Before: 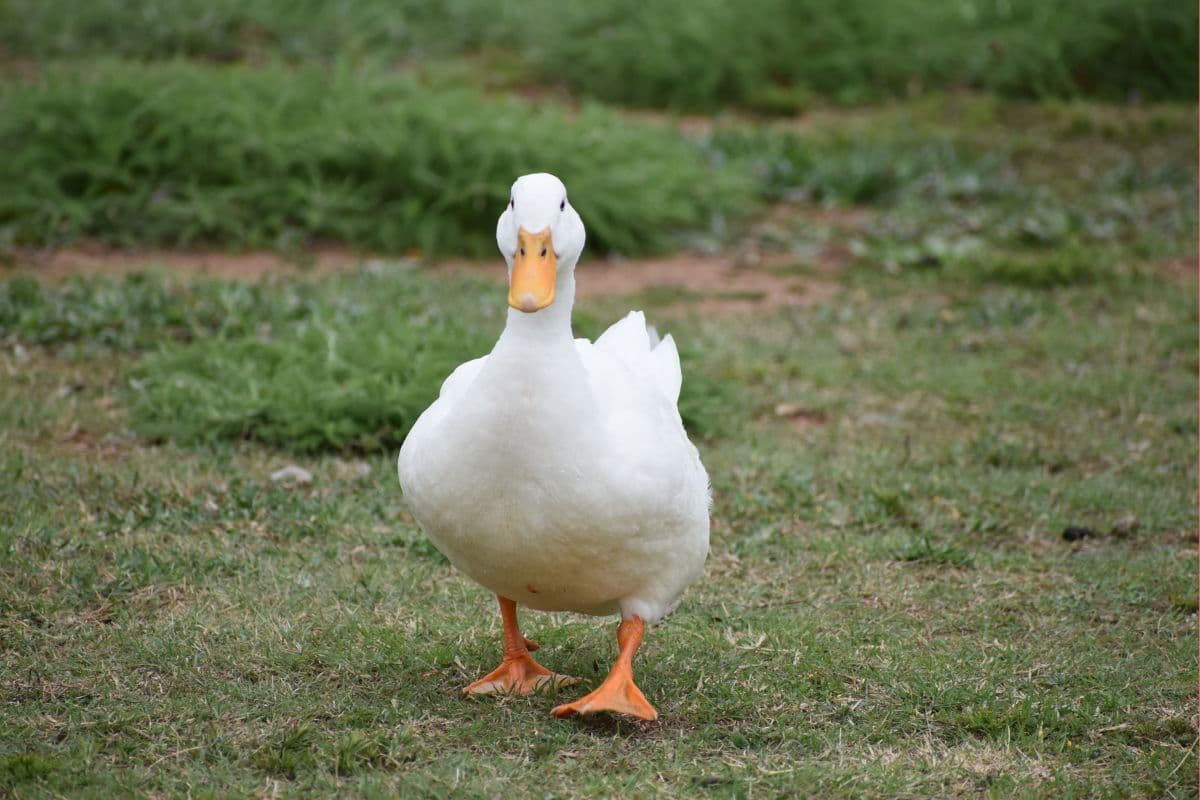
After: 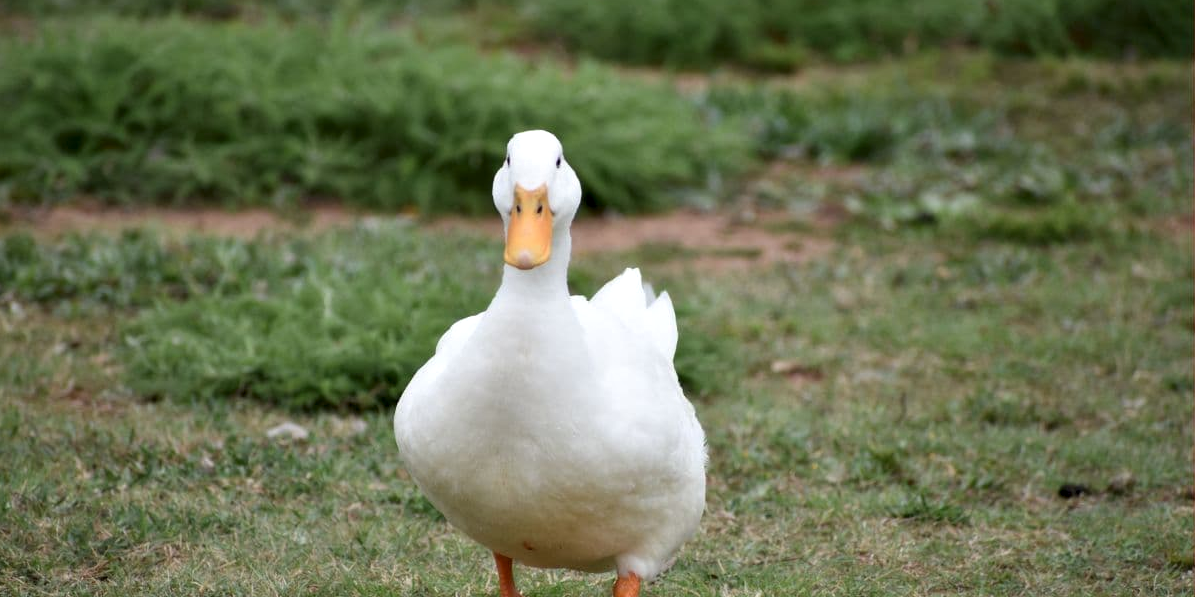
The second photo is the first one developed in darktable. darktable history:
contrast equalizer: y [[0.514, 0.573, 0.581, 0.508, 0.5, 0.5], [0.5 ×6], [0.5 ×6], [0 ×6], [0 ×6]]
crop: left 0.387%, top 5.469%, bottom 19.809%
